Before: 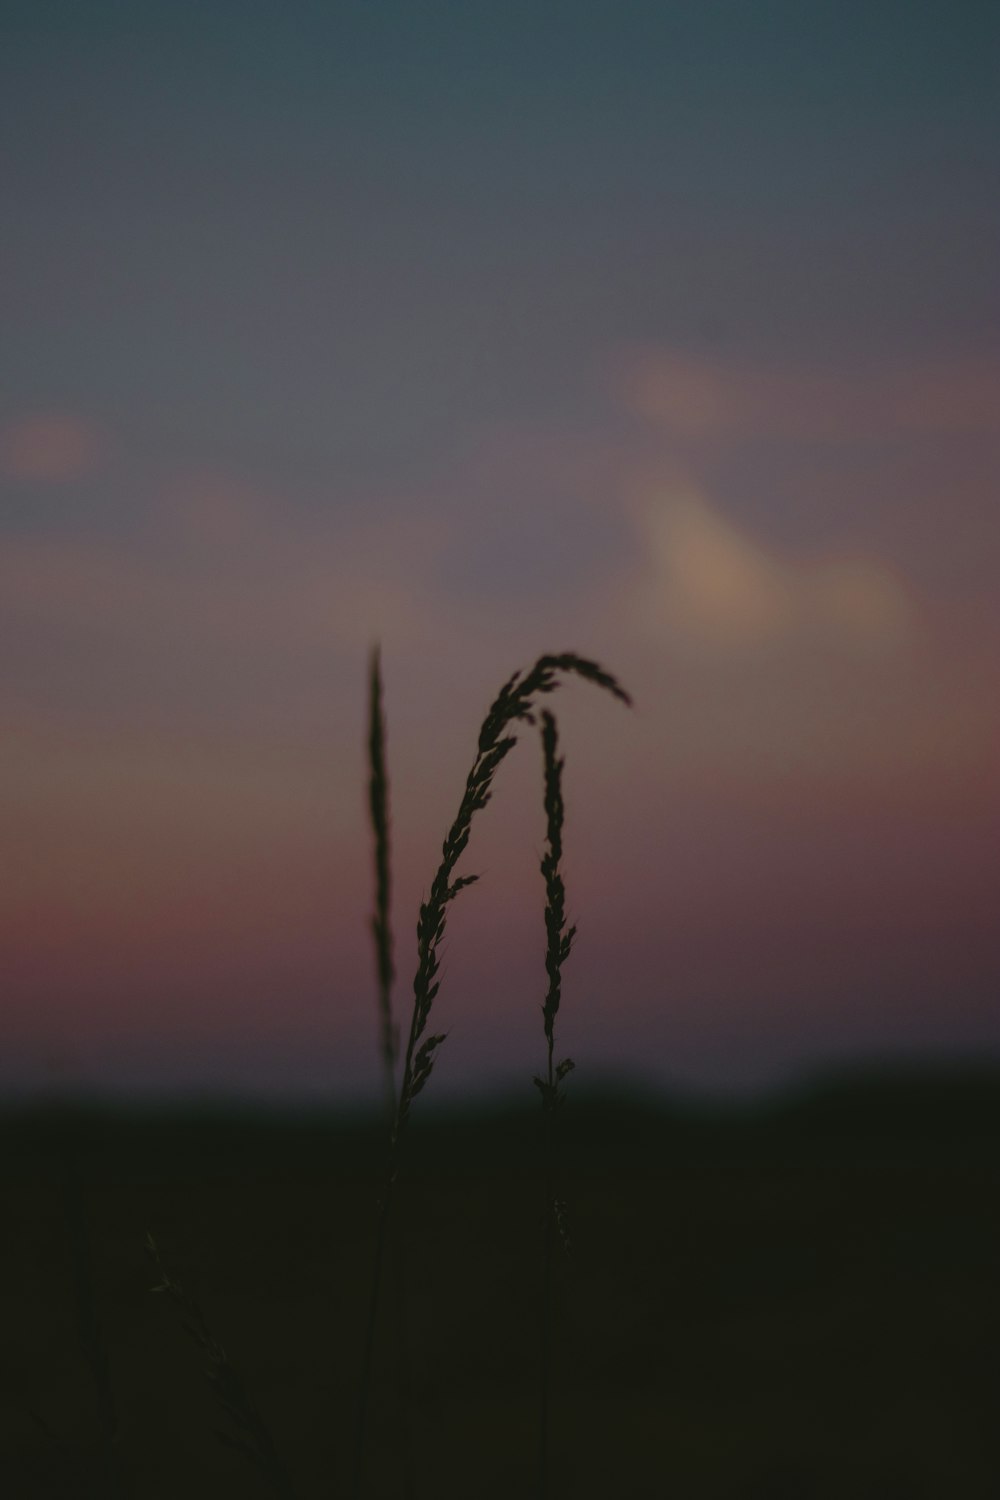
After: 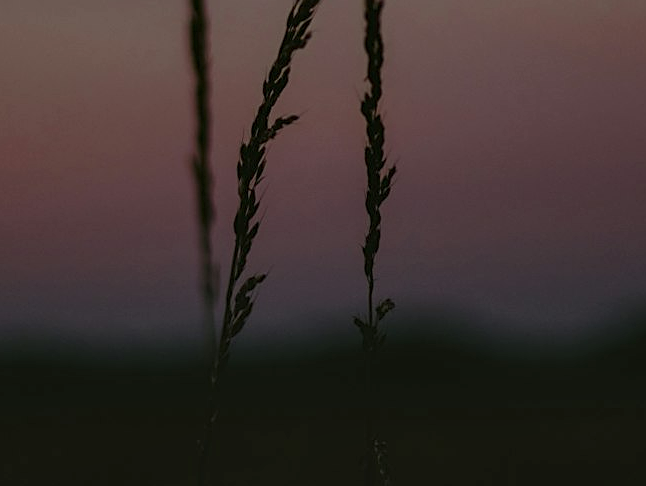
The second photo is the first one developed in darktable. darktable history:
crop: left 18.022%, top 50.705%, right 17.335%, bottom 16.892%
local contrast: on, module defaults
sharpen: on, module defaults
